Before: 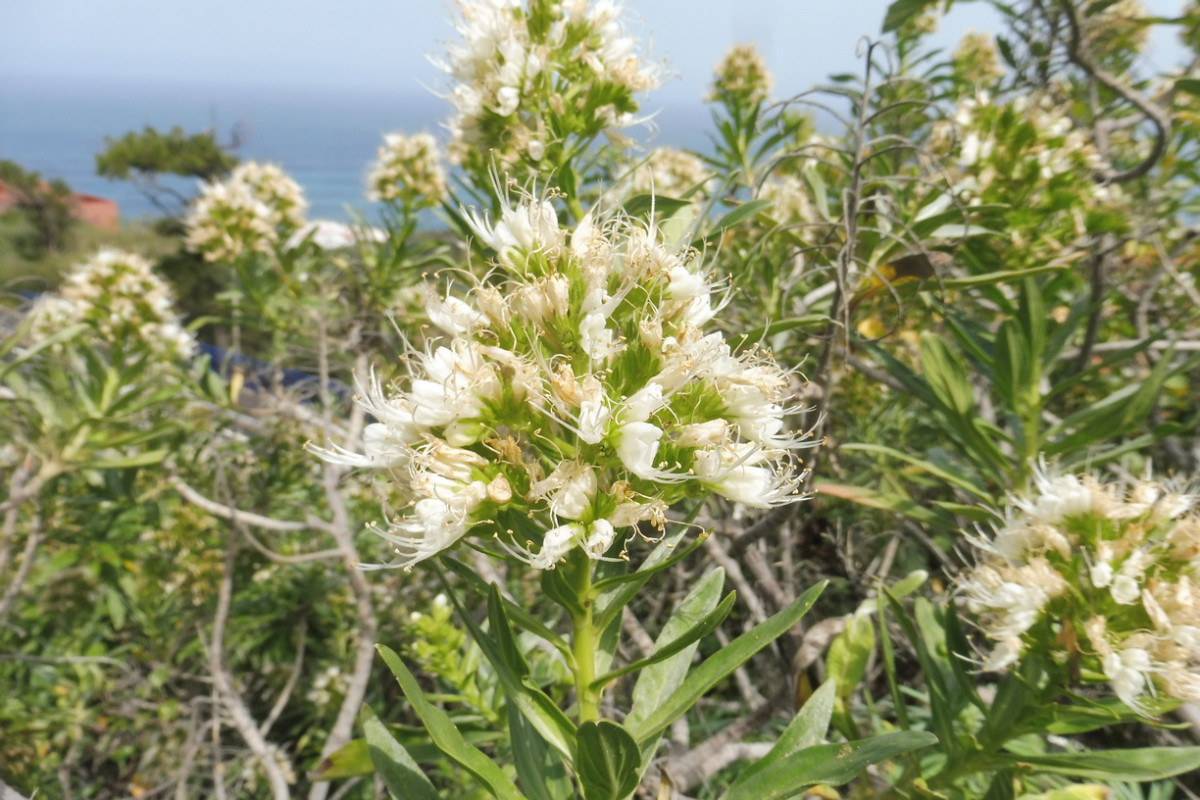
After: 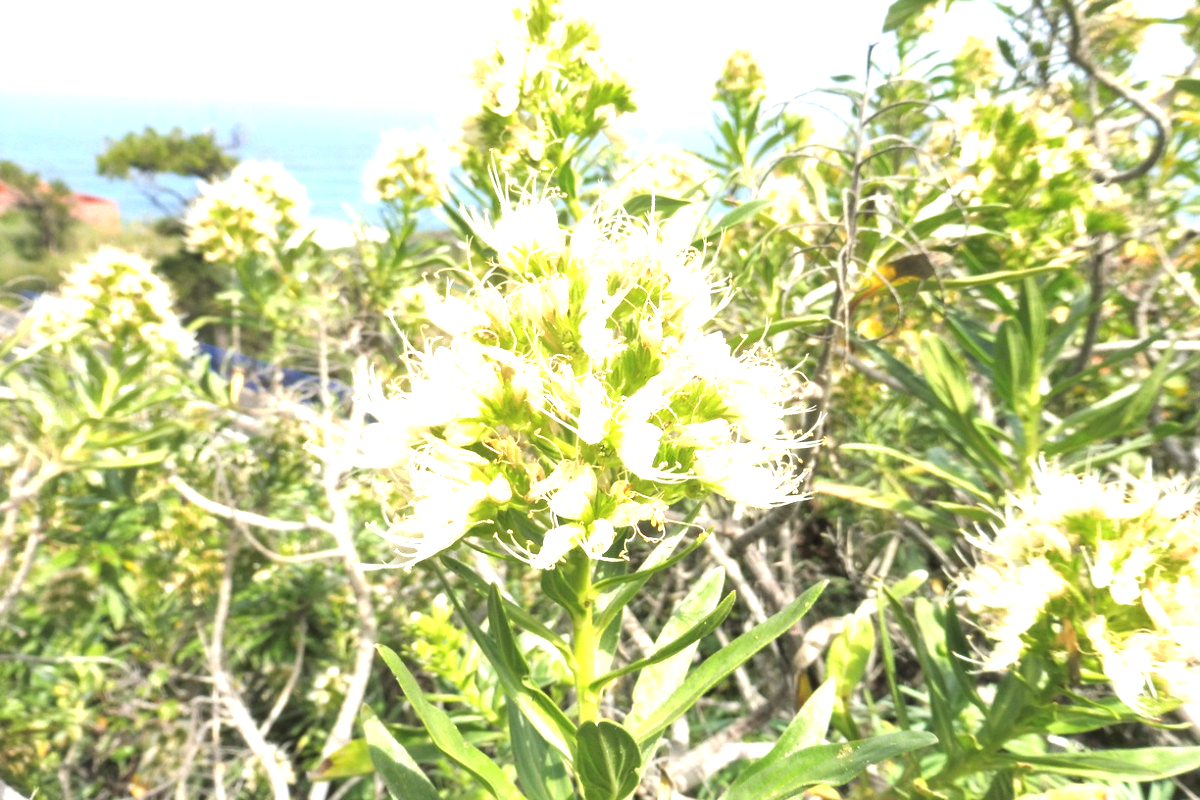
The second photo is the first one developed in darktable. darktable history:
exposure: black level correction 0, exposure 1 EV, compensate highlight preservation false
tone equalizer: -8 EV -0.419 EV, -7 EV -0.358 EV, -6 EV -0.313 EV, -5 EV -0.205 EV, -3 EV 0.237 EV, -2 EV 0.345 EV, -1 EV 0.378 EV, +0 EV 0.413 EV
